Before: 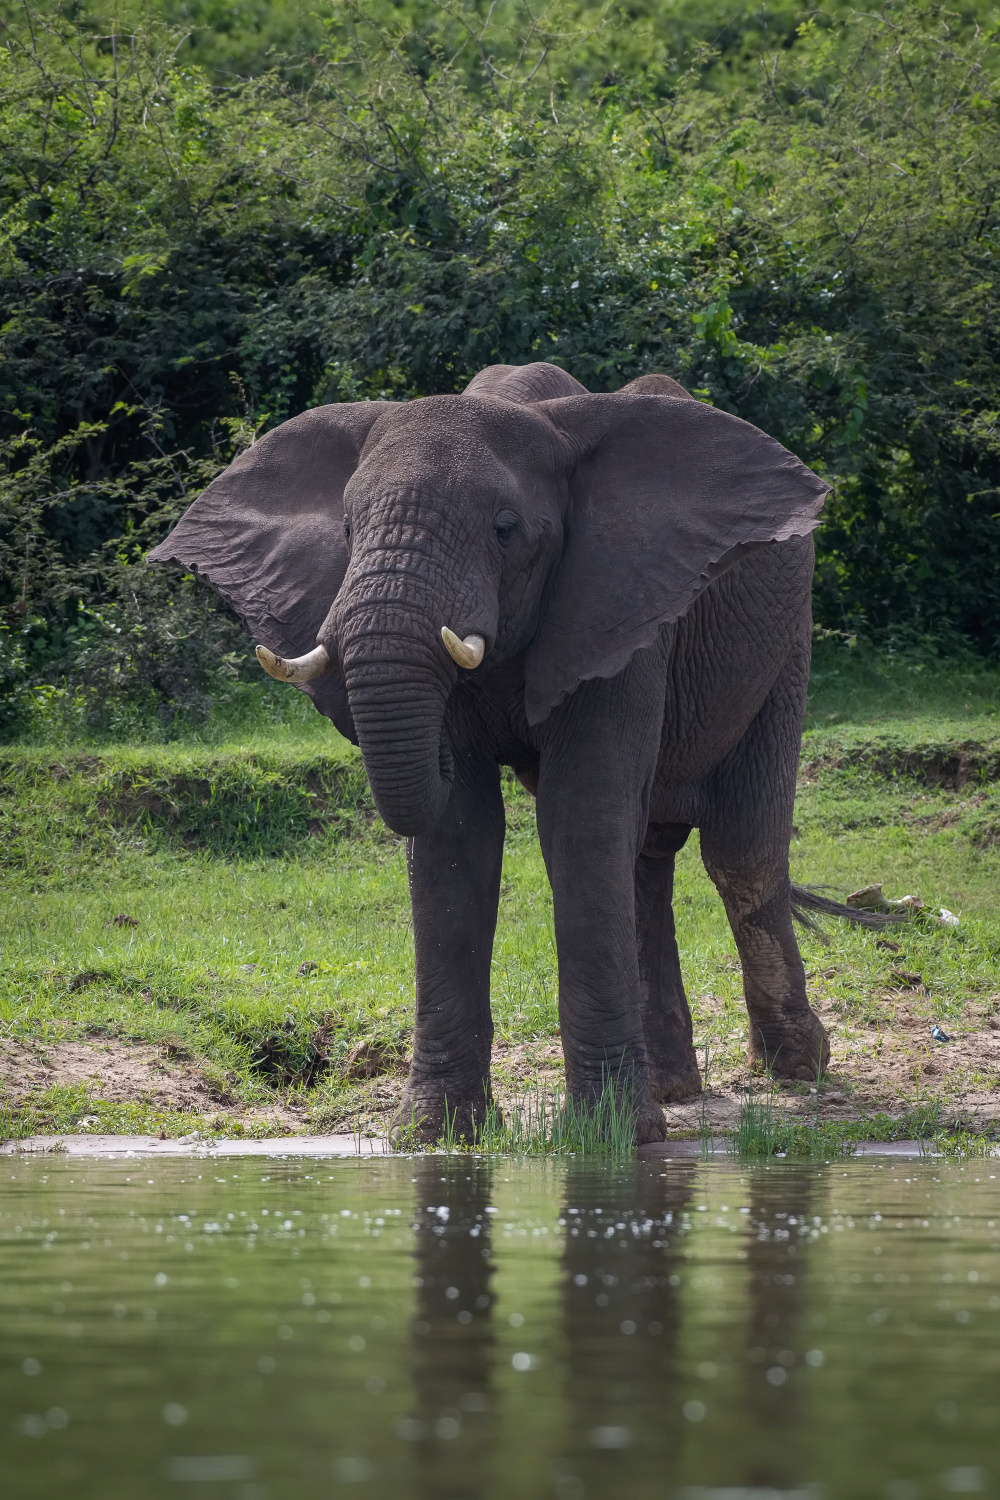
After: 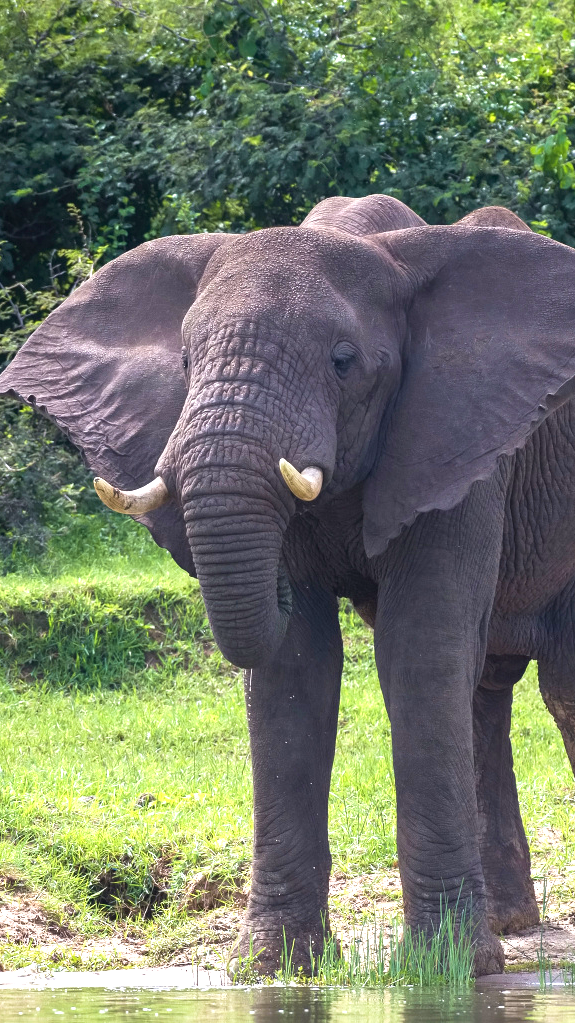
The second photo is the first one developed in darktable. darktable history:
crop: left 16.244%, top 11.235%, right 26.211%, bottom 20.507%
velvia: strength 27.13%
exposure: black level correction 0, exposure 1.2 EV, compensate highlight preservation false
